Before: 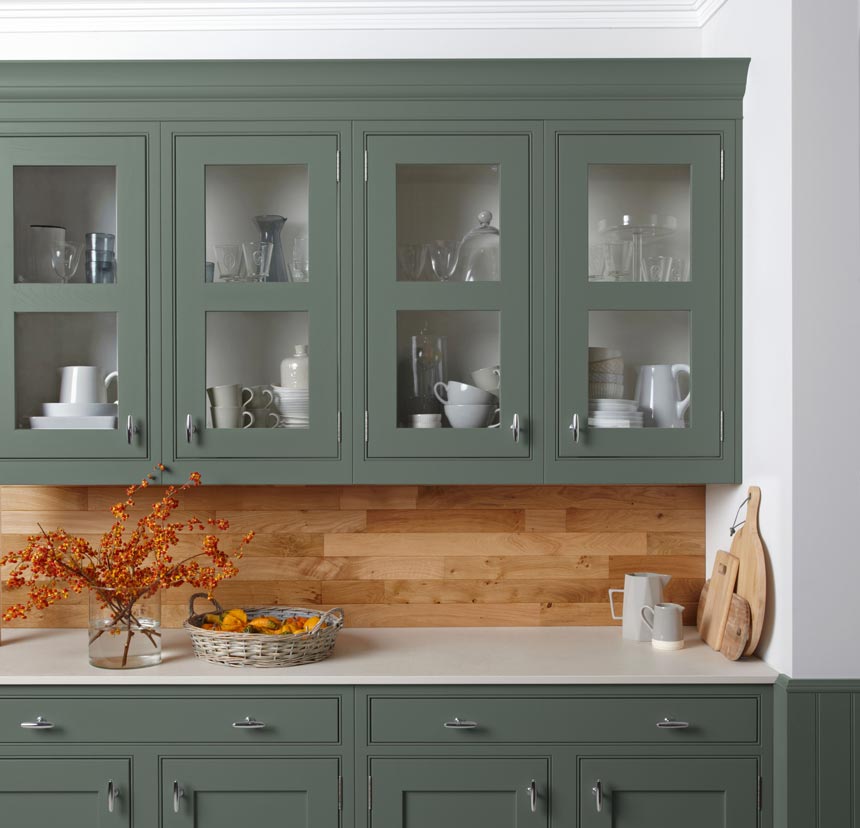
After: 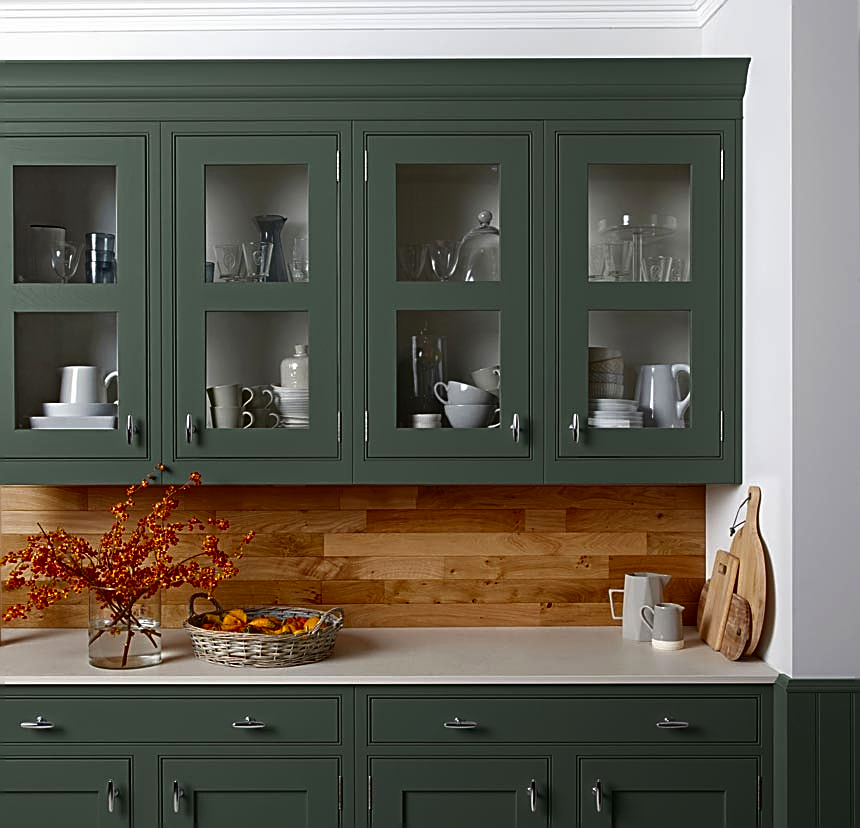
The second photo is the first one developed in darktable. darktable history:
contrast brightness saturation: contrast 0.1, brightness -0.26, saturation 0.14
sharpen: amount 0.901
